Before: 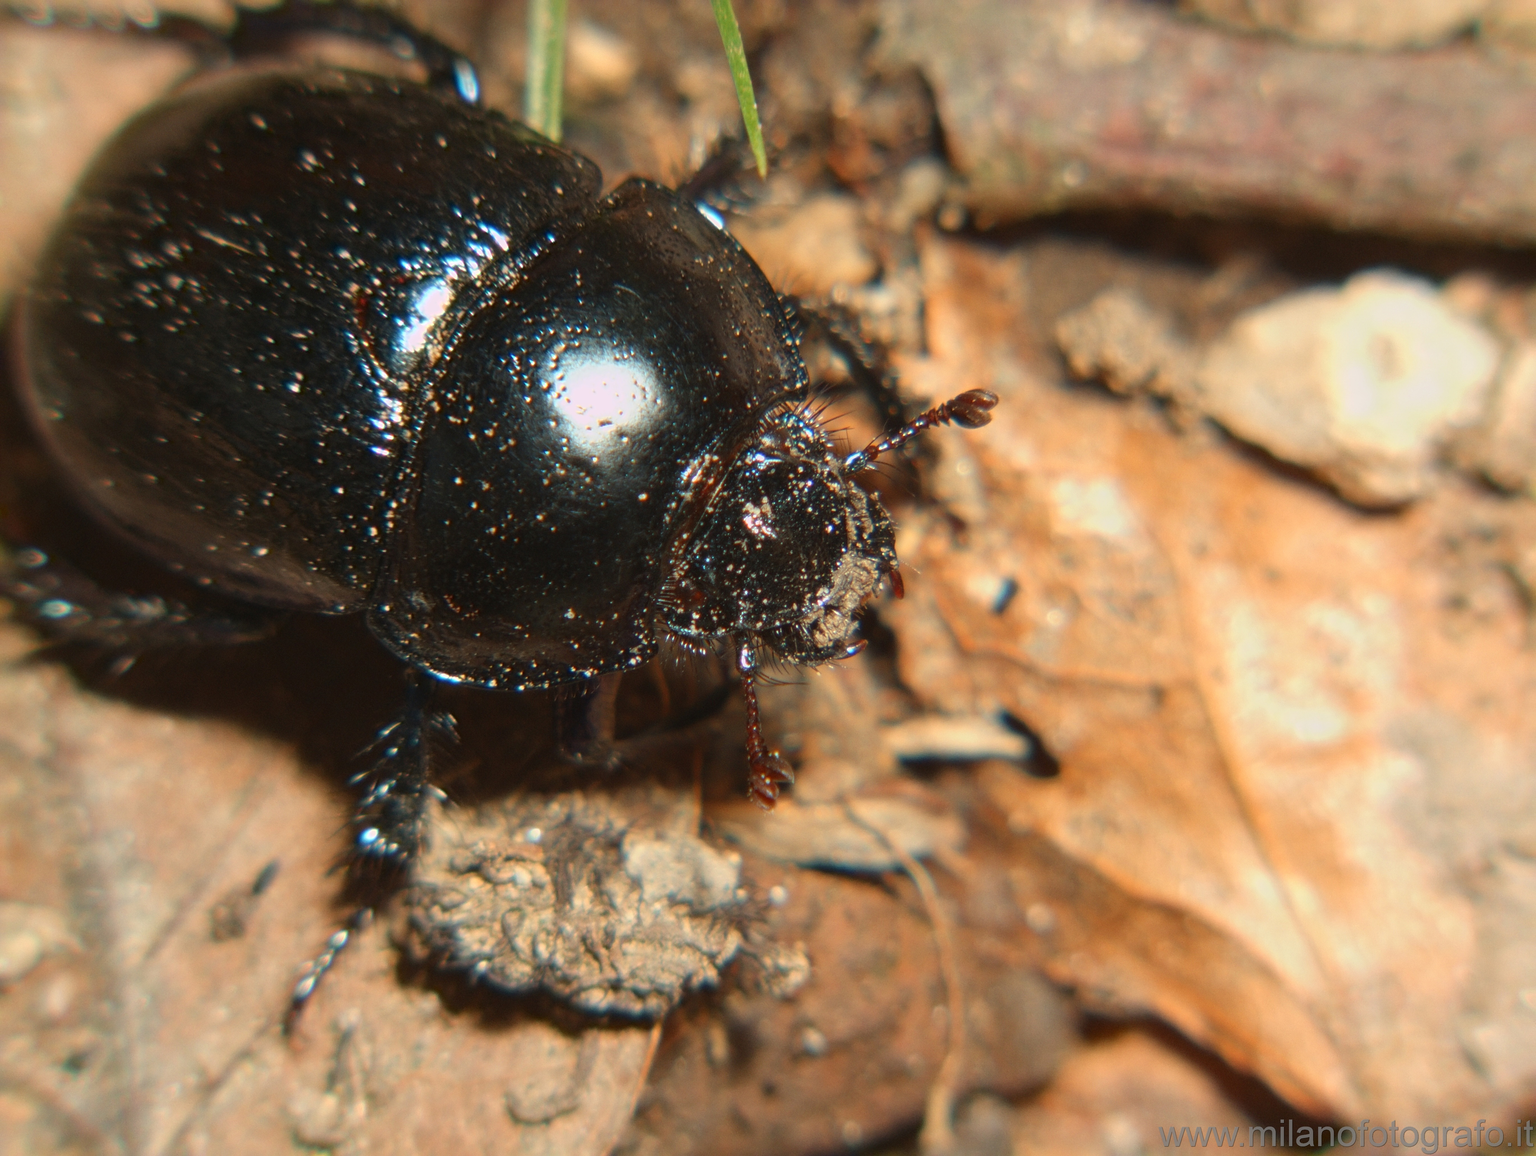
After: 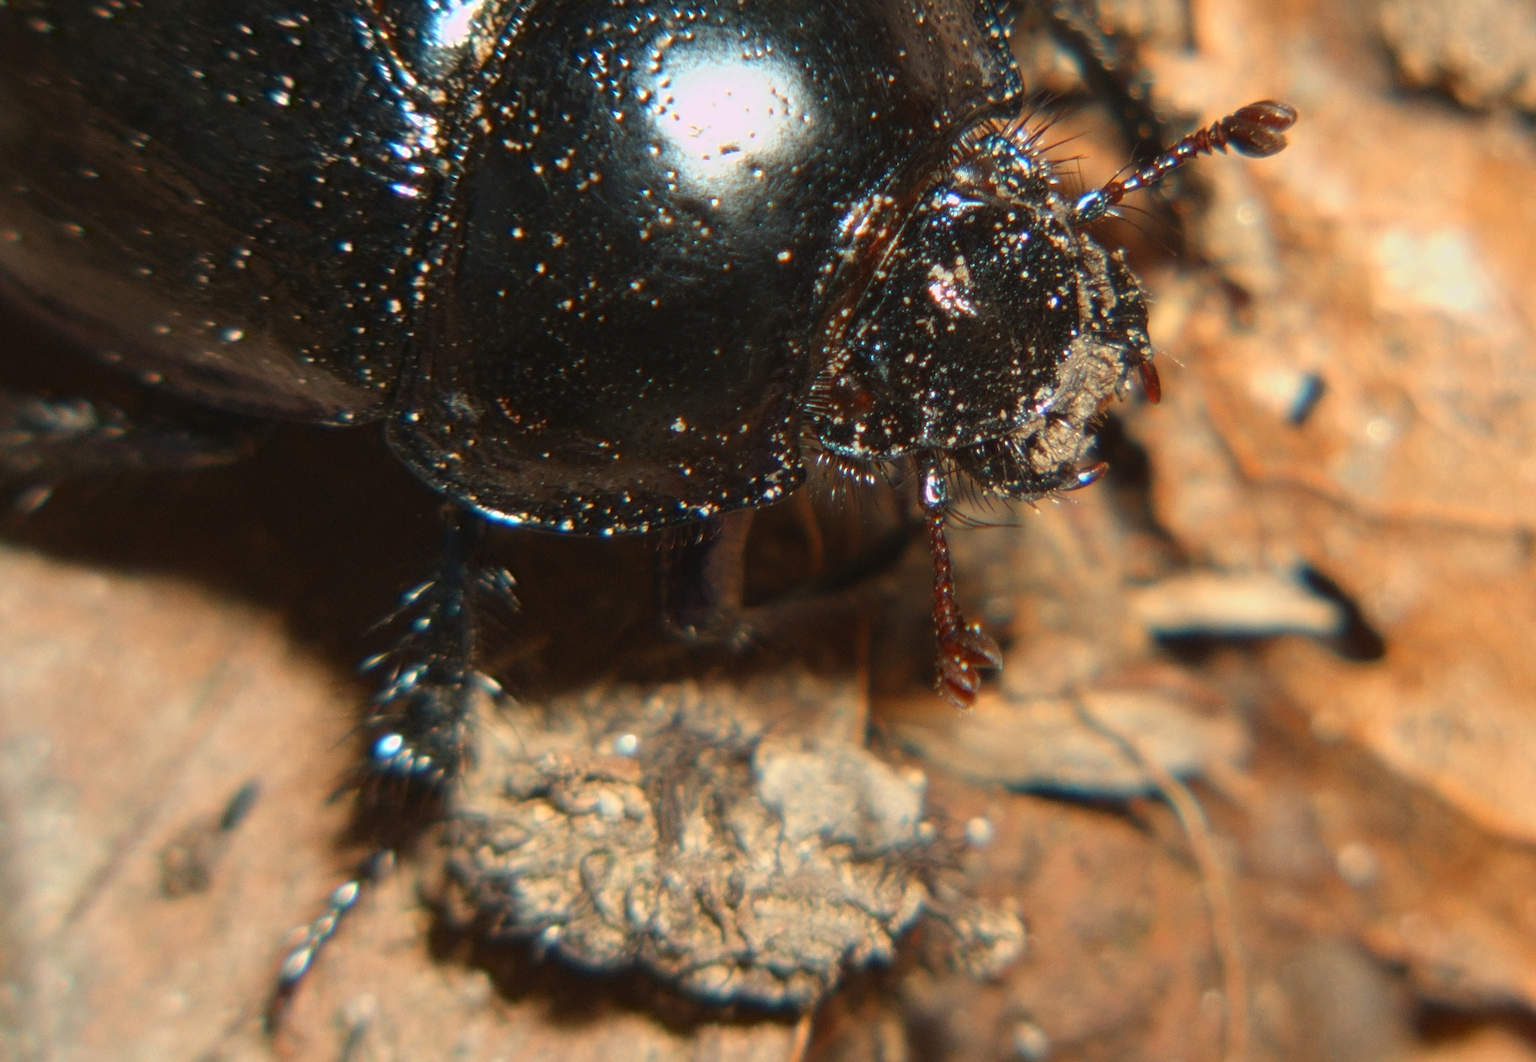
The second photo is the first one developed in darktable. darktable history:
crop: left 6.488%, top 27.668%, right 24.183%, bottom 8.656%
tone equalizer: -7 EV 0.13 EV, smoothing diameter 25%, edges refinement/feathering 10, preserve details guided filter
